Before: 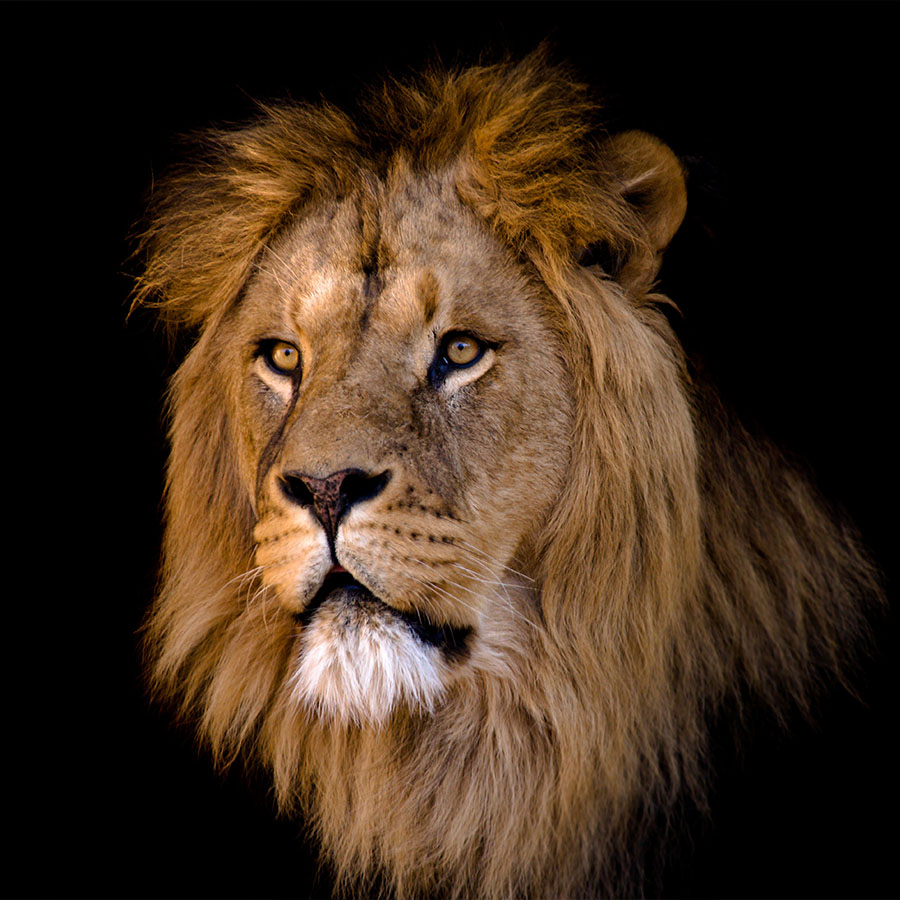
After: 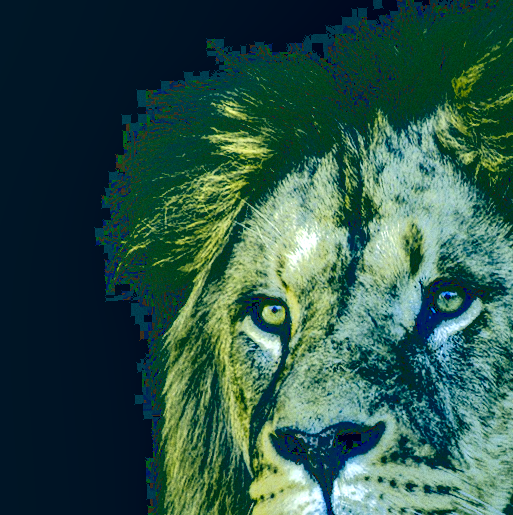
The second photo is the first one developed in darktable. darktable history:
grain: coarseness 0.09 ISO
base curve: curves: ch0 [(0.065, 0.026) (0.236, 0.358) (0.53, 0.546) (0.777, 0.841) (0.924, 0.992)], preserve colors average RGB
local contrast: highlights 60%, shadows 60%, detail 160%
rotate and perspective: rotation -2.56°, automatic cropping off
crop and rotate: left 3.047%, top 7.509%, right 42.236%, bottom 37.598%
white balance: red 0.766, blue 1.537
color correction: highlights a* -15.58, highlights b* 40, shadows a* -40, shadows b* -26.18
